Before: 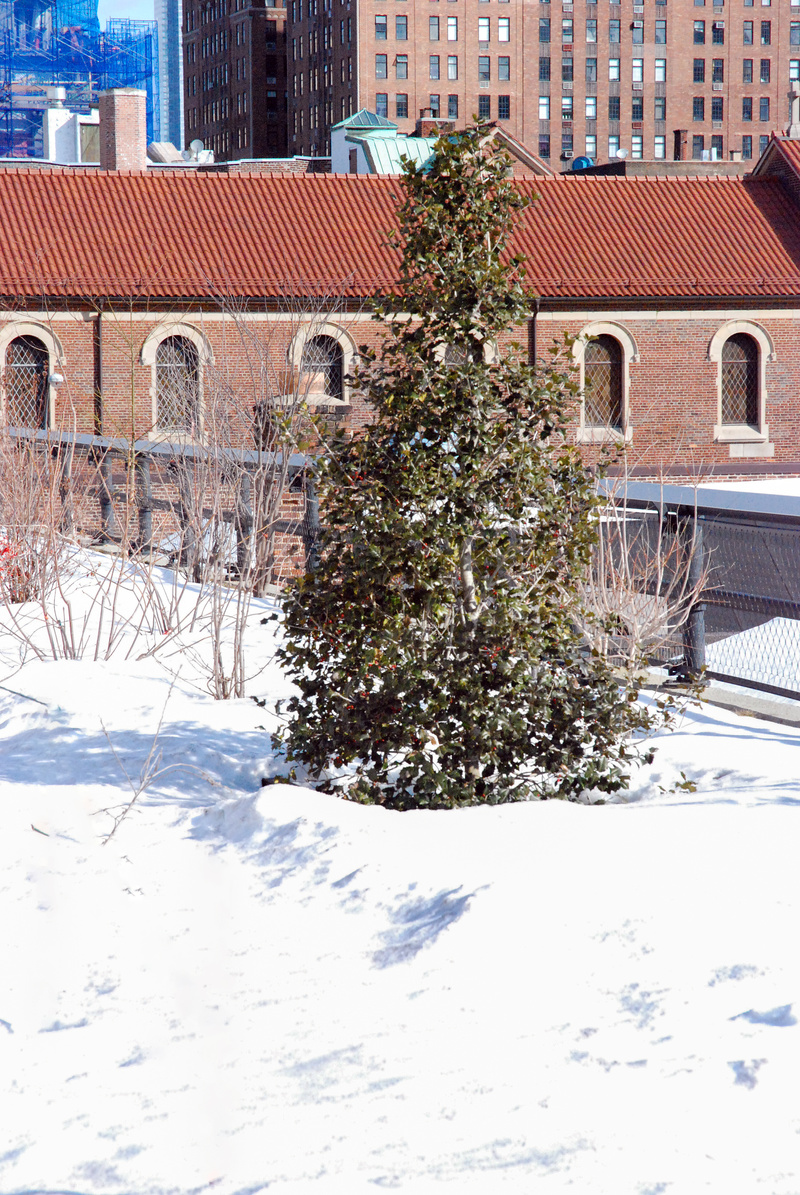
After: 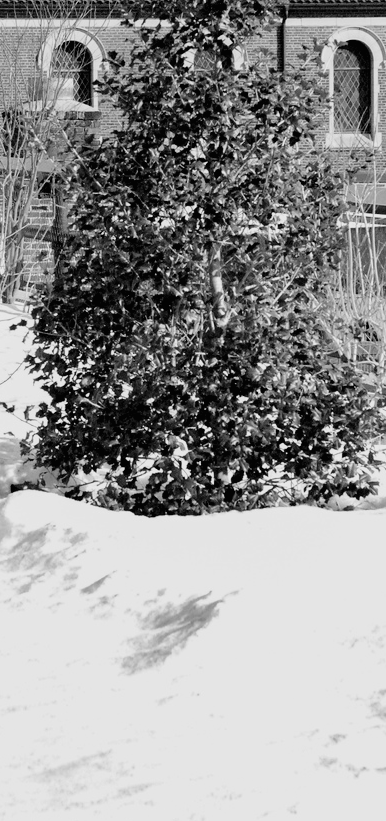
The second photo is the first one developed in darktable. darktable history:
crop: left 31.379%, top 24.658%, right 20.326%, bottom 6.628%
contrast brightness saturation: saturation -0.05
white balance: emerald 1
tone curve: curves: ch0 [(0, 0.009) (0.105, 0.069) (0.195, 0.154) (0.289, 0.278) (0.384, 0.391) (0.513, 0.53) (0.66, 0.667) (0.895, 0.863) (1, 0.919)]; ch1 [(0, 0) (0.161, 0.092) (0.35, 0.33) (0.403, 0.395) (0.456, 0.469) (0.502, 0.499) (0.519, 0.514) (0.576, 0.587) (0.642, 0.645) (0.701, 0.742) (1, 0.942)]; ch2 [(0, 0) (0.371, 0.362) (0.437, 0.437) (0.501, 0.5) (0.53, 0.528) (0.569, 0.551) (0.619, 0.58) (0.883, 0.752) (1, 0.929)], color space Lab, independent channels, preserve colors none
exposure: black level correction 0.009, exposure 0.014 EV, compensate highlight preservation false
monochrome: a 32, b 64, size 2.3, highlights 1
